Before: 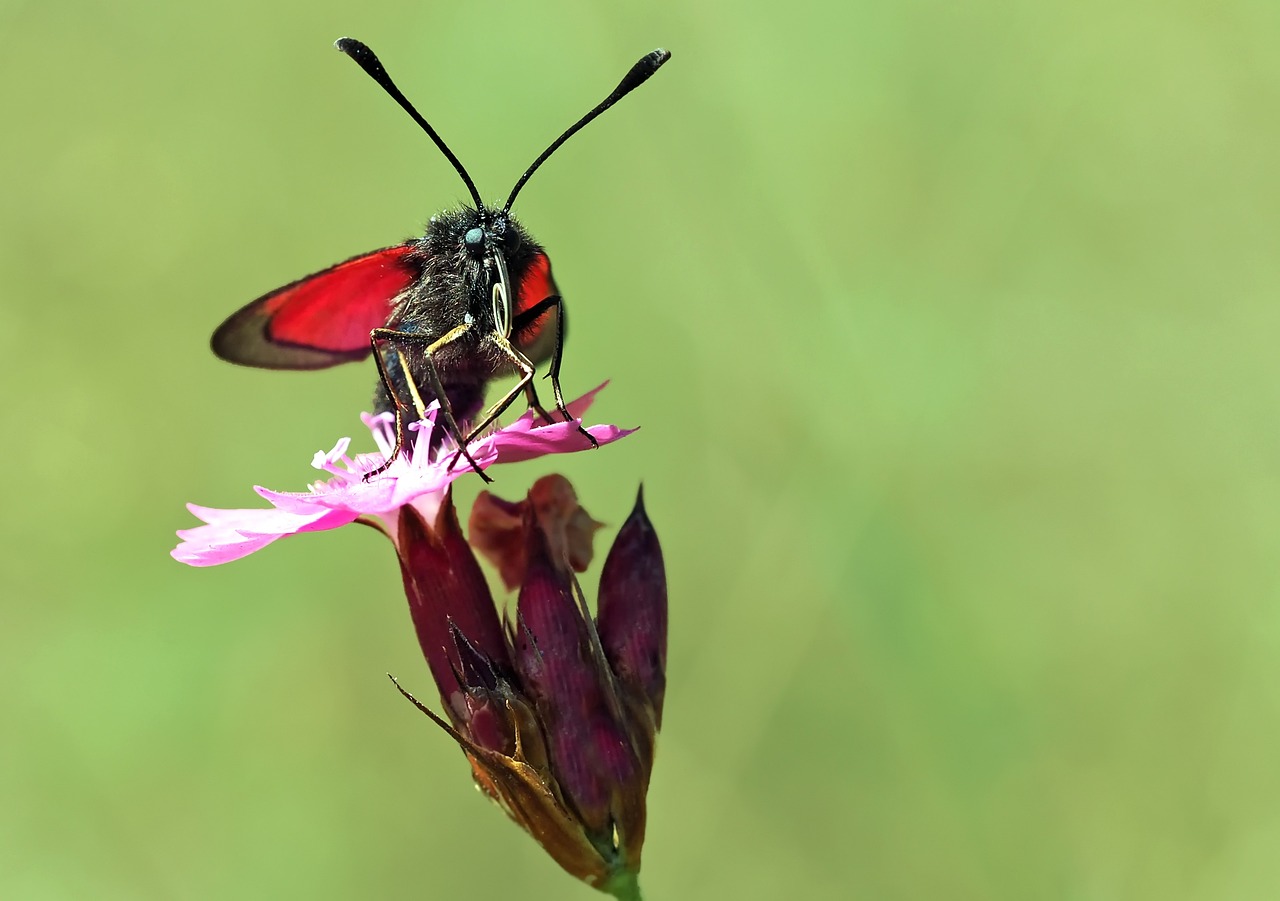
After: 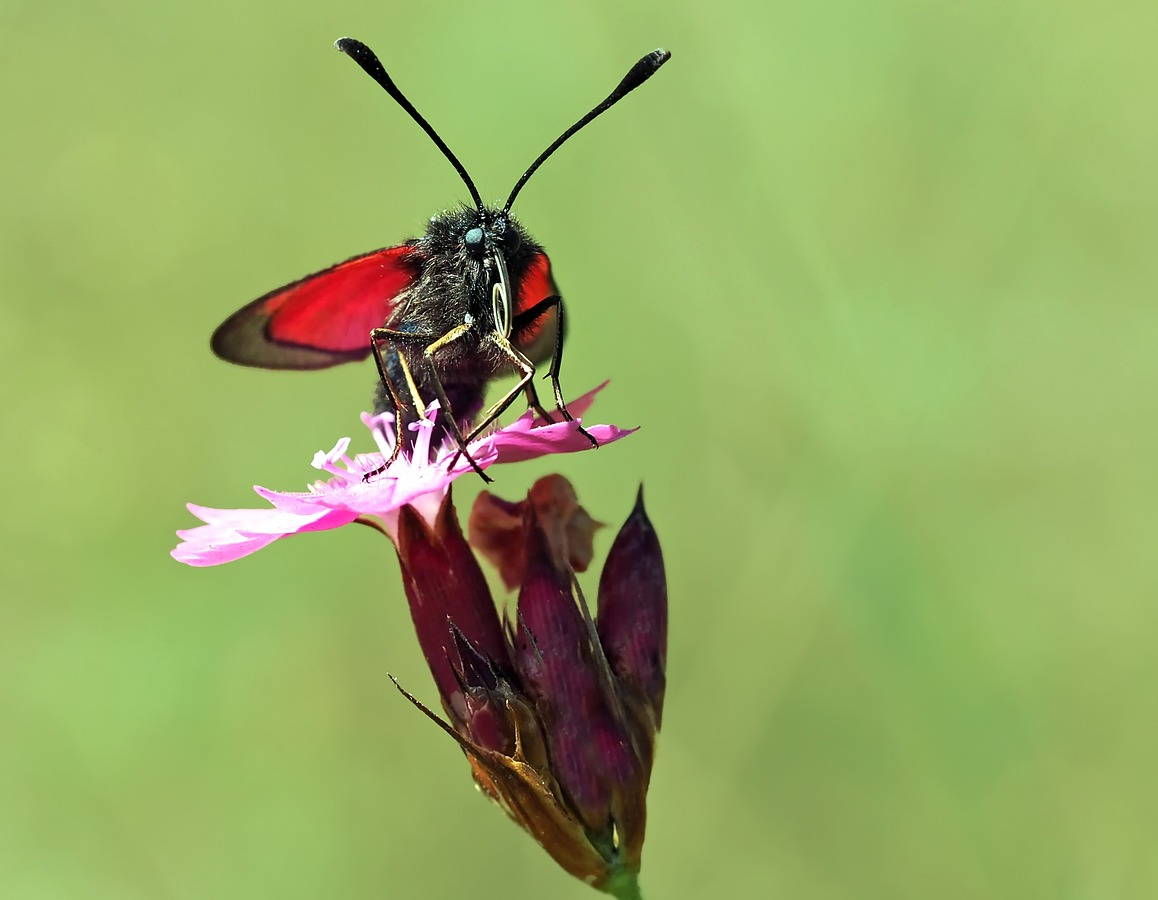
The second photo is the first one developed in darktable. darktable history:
crop: right 9.489%, bottom 0.032%
exposure: compensate exposure bias true, compensate highlight preservation false
